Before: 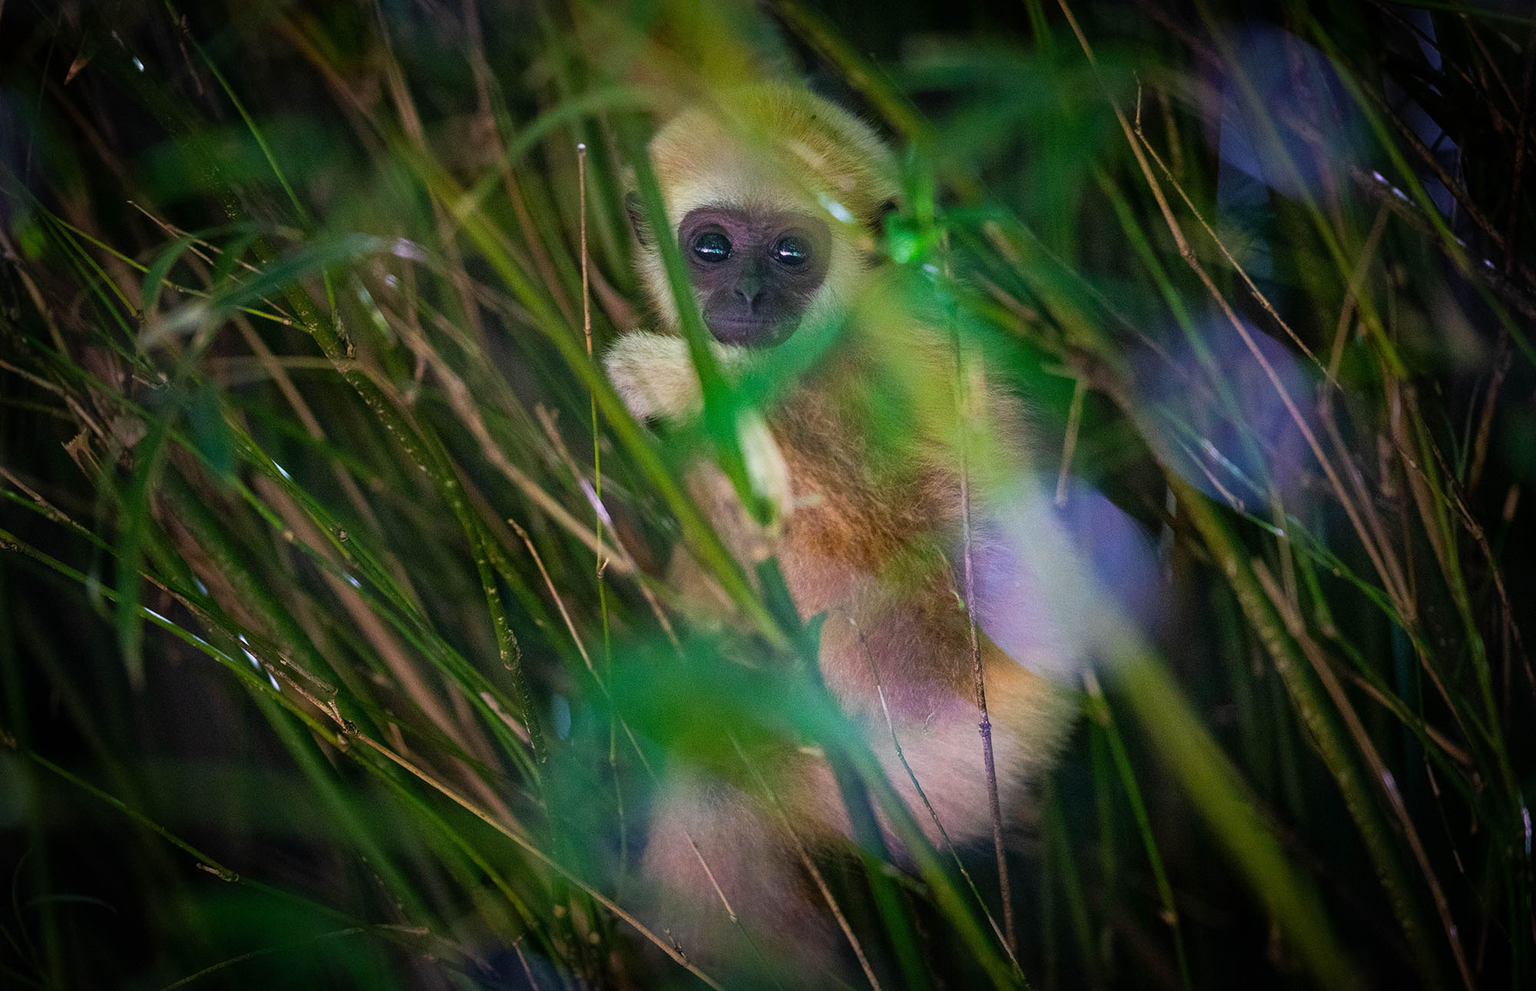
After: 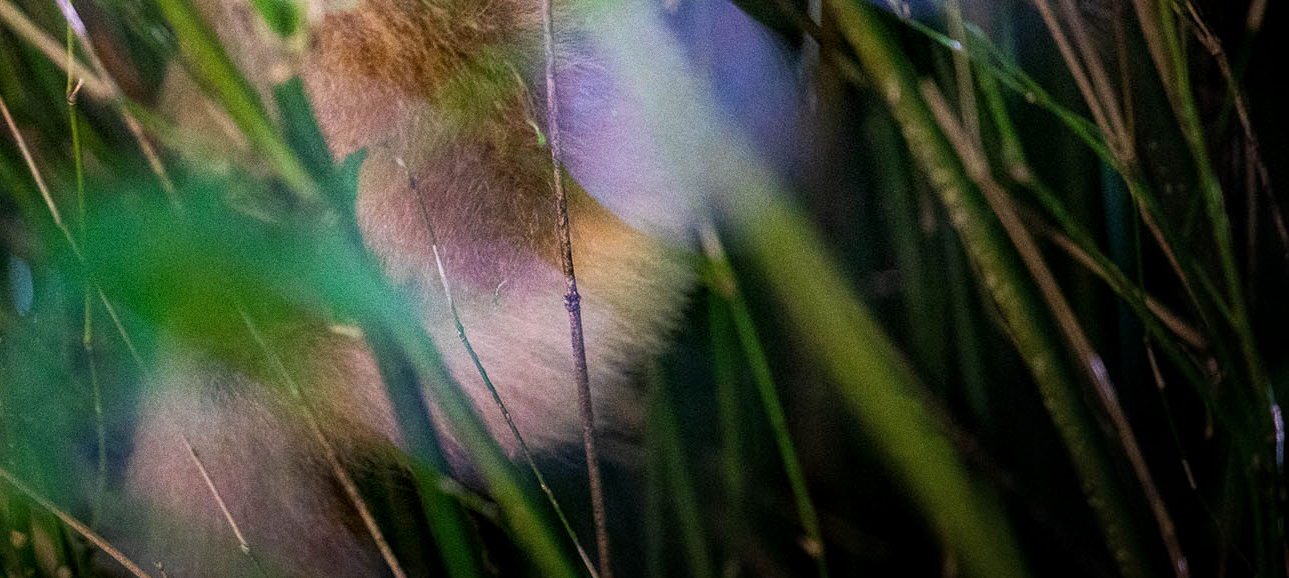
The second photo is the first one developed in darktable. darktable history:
local contrast: on, module defaults
crop and rotate: left 35.509%, top 50.238%, bottom 4.934%
grain: strength 26%
